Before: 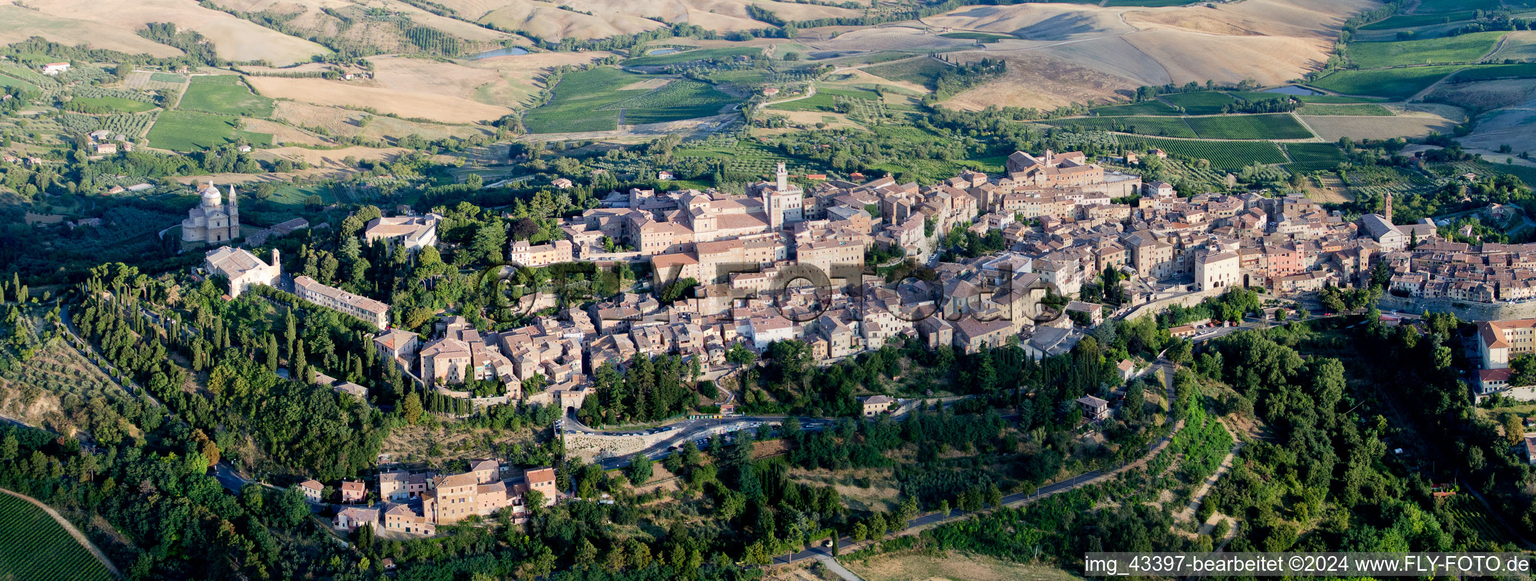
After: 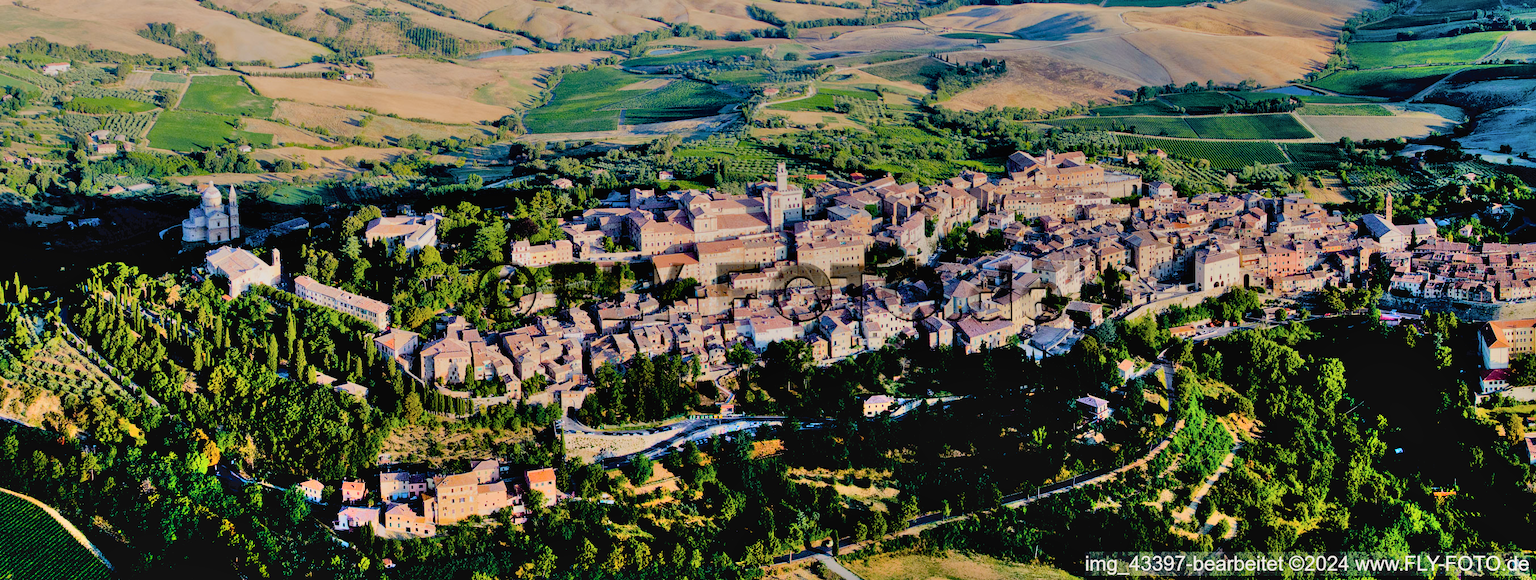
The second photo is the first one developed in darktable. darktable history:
local contrast: mode bilateral grid, contrast 20, coarseness 51, detail 119%, midtone range 0.2
exposure: black level correction 0.046, exposure -0.23 EV, compensate exposure bias true, compensate highlight preservation false
color balance rgb: highlights gain › chroma 1.122%, highlights gain › hue 60.17°, linear chroma grading › global chroma 15.32%, perceptual saturation grading › global saturation 30.534%
shadows and highlights: shadows 60.87, soften with gaussian
filmic rgb: black relative exposure -8.01 EV, white relative exposure 4.02 EV, hardness 4.12
tone curve: curves: ch0 [(0, 0) (0.003, 0.032) (0.011, 0.034) (0.025, 0.039) (0.044, 0.055) (0.069, 0.078) (0.1, 0.111) (0.136, 0.147) (0.177, 0.191) (0.224, 0.238) (0.277, 0.291) (0.335, 0.35) (0.399, 0.41) (0.468, 0.48) (0.543, 0.547) (0.623, 0.621) (0.709, 0.699) (0.801, 0.789) (0.898, 0.884) (1, 1)], color space Lab, independent channels
